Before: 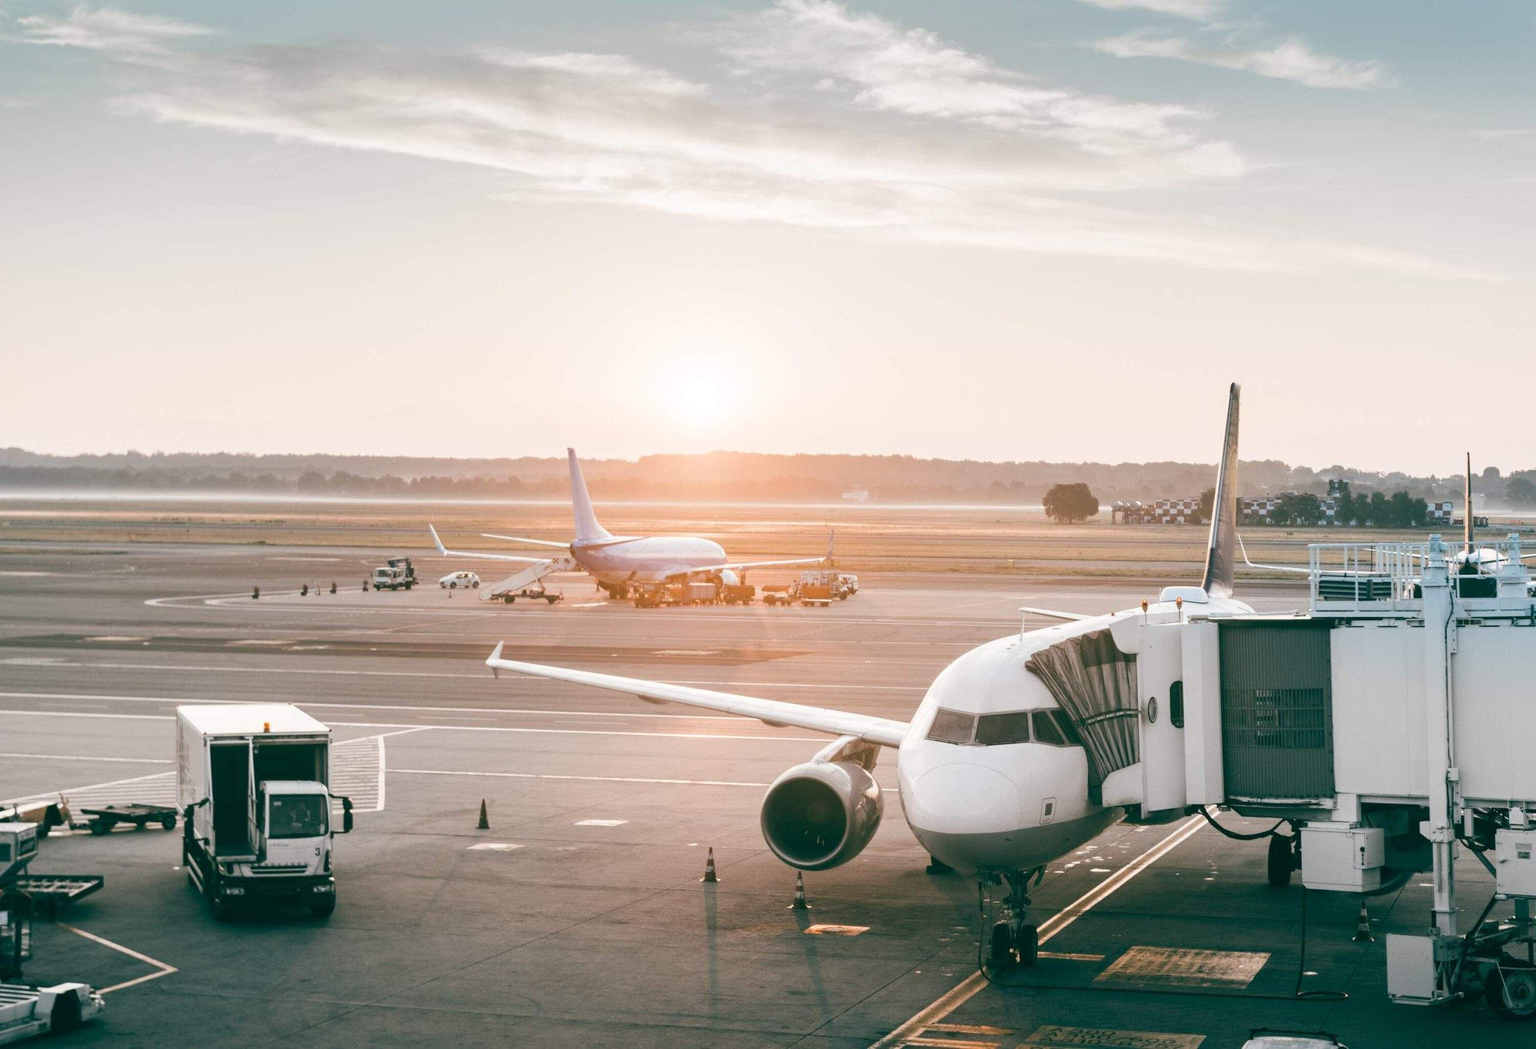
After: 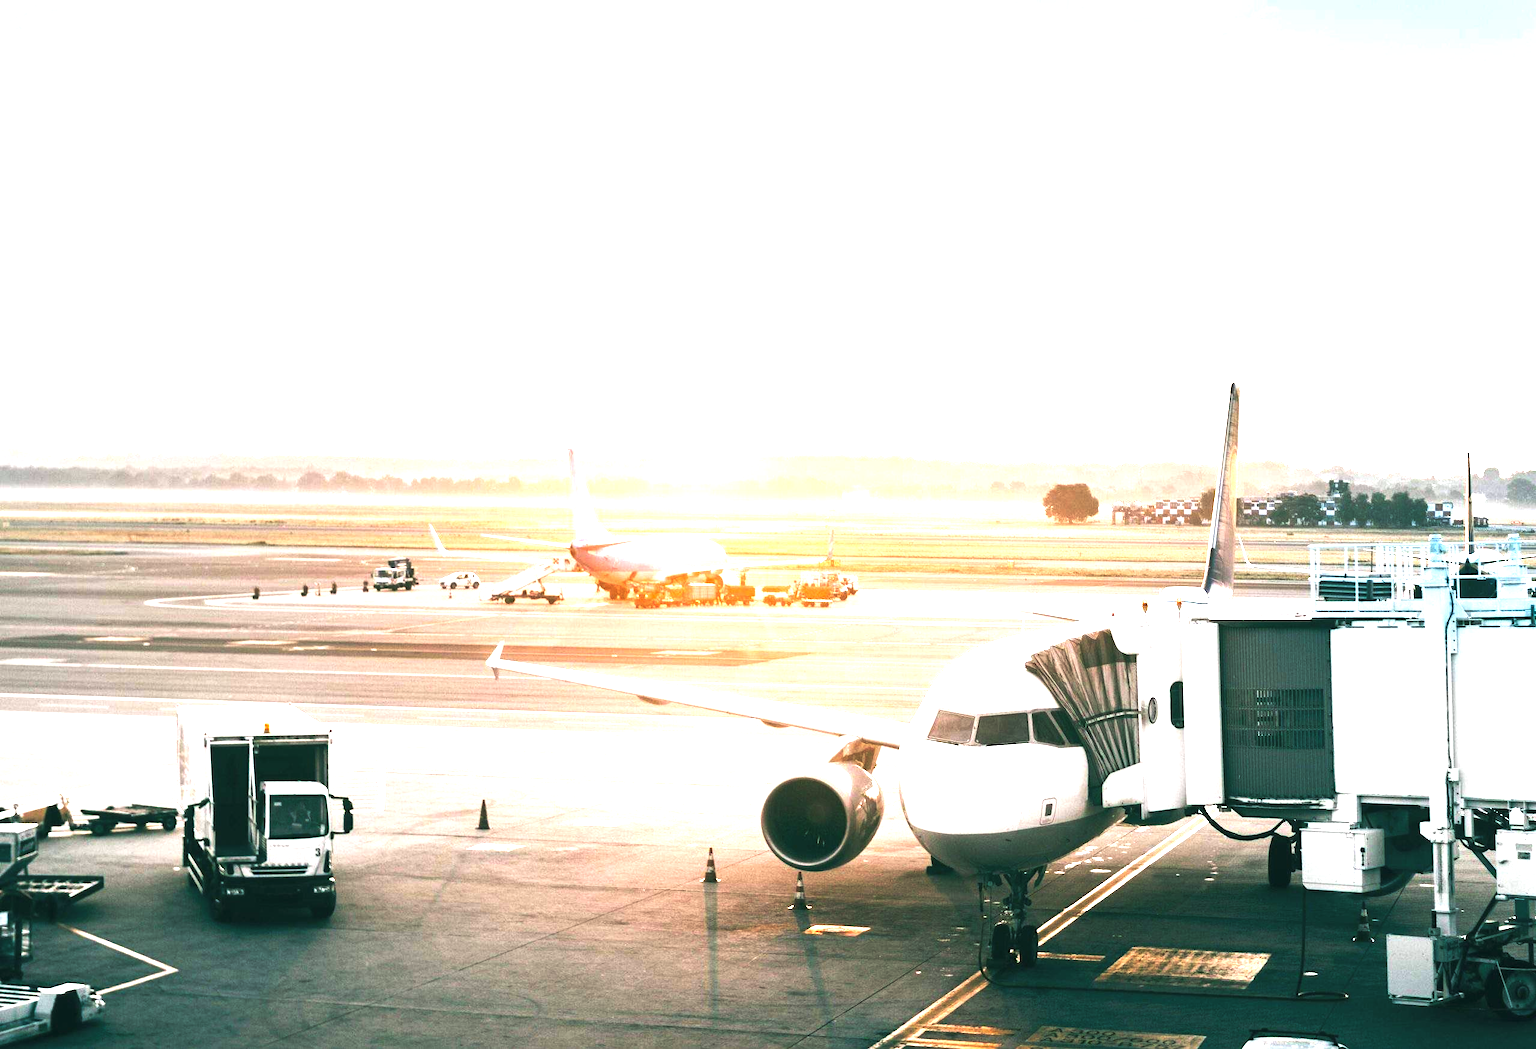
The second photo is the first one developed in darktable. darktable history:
tone curve: curves: ch0 [(0, 0) (0.536, 0.402) (1, 1)], preserve colors none
exposure: black level correction 0, exposure 1.097 EV, compensate exposure bias true, compensate highlight preservation false
tone equalizer: -8 EV -0.454 EV, -7 EV -0.423 EV, -6 EV -0.328 EV, -5 EV -0.247 EV, -3 EV 0.198 EV, -2 EV 0.354 EV, -1 EV 0.405 EV, +0 EV 0.393 EV
